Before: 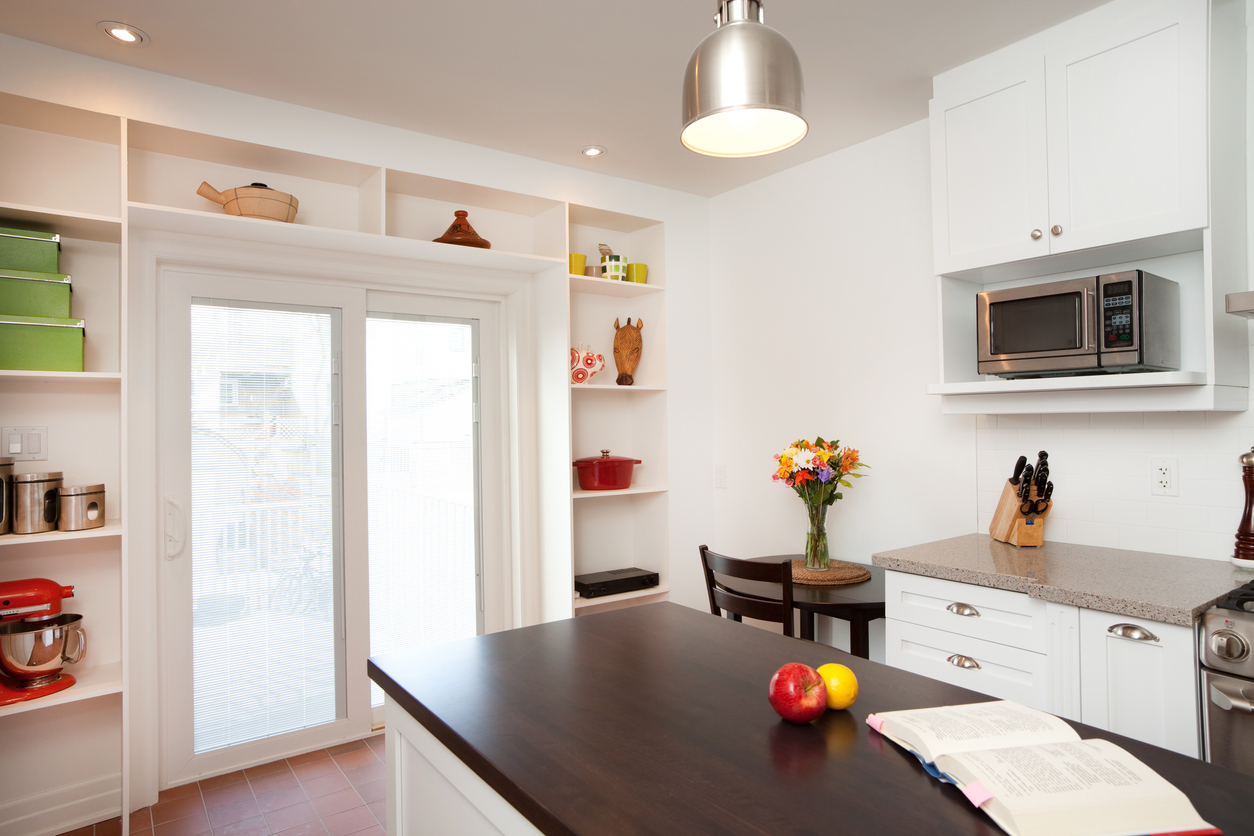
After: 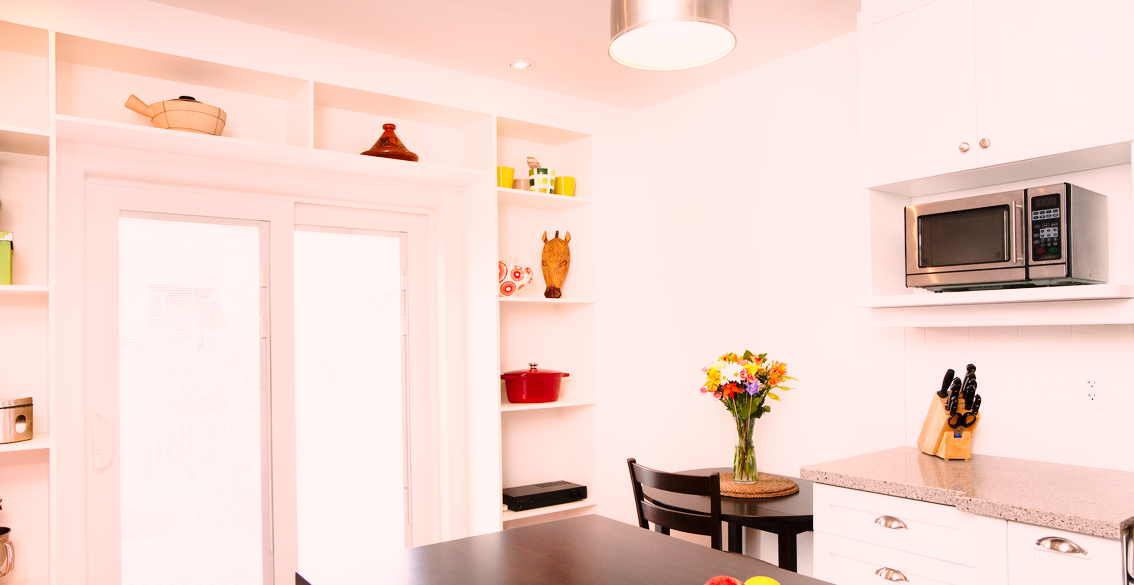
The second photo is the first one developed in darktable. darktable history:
color correction: highlights a* 12.88, highlights b* 5.55
base curve: curves: ch0 [(0, 0) (0.028, 0.03) (0.121, 0.232) (0.46, 0.748) (0.859, 0.968) (1, 1)], preserve colors none
crop: left 5.791%, top 10.442%, right 3.758%, bottom 19.462%
